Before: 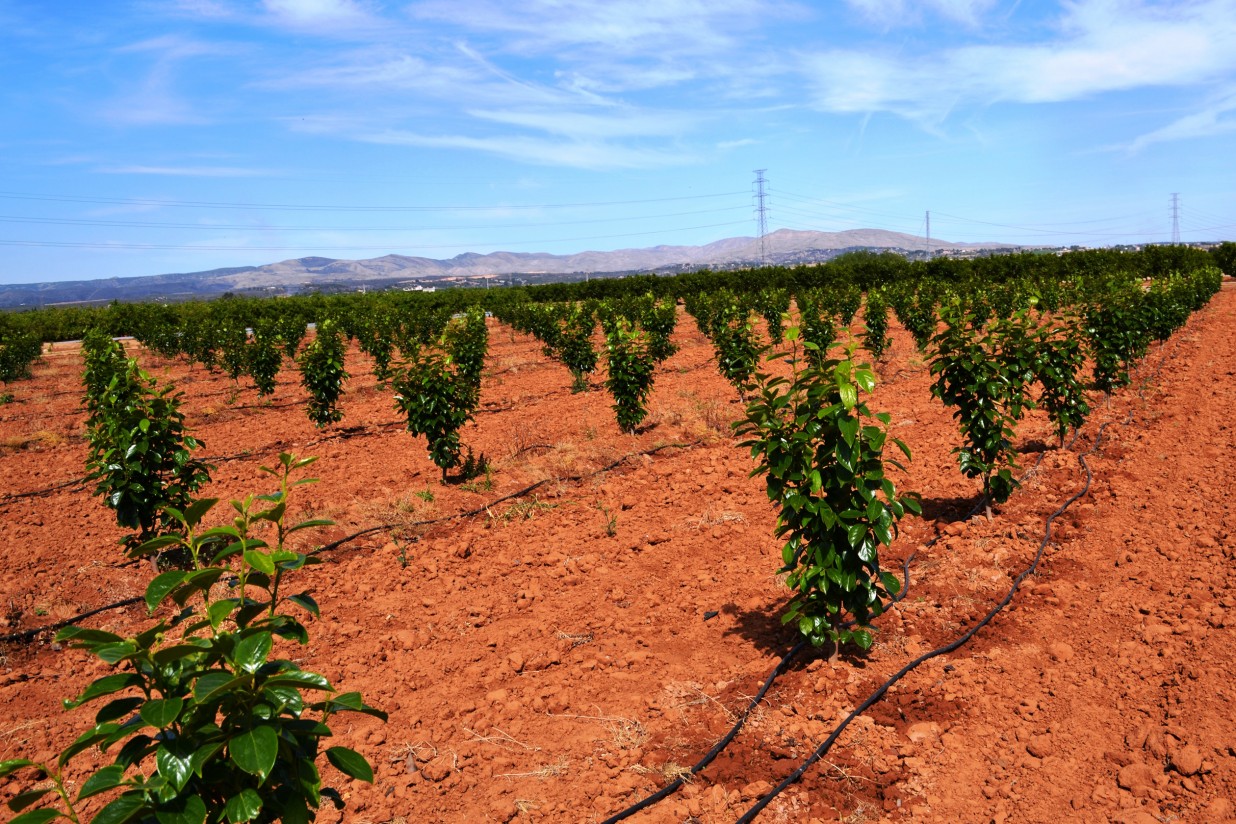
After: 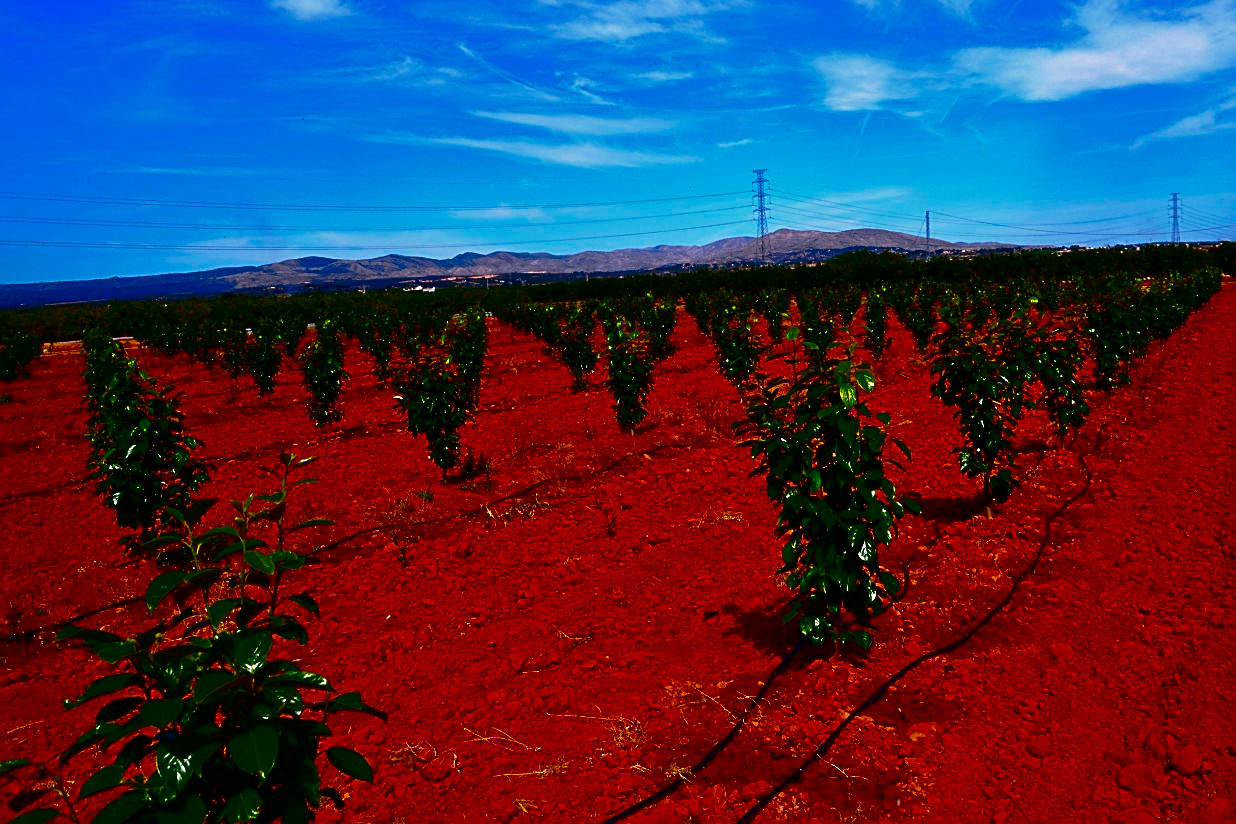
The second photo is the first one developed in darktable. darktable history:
sharpen: amount 0.6
contrast brightness saturation: brightness -1, saturation 1
